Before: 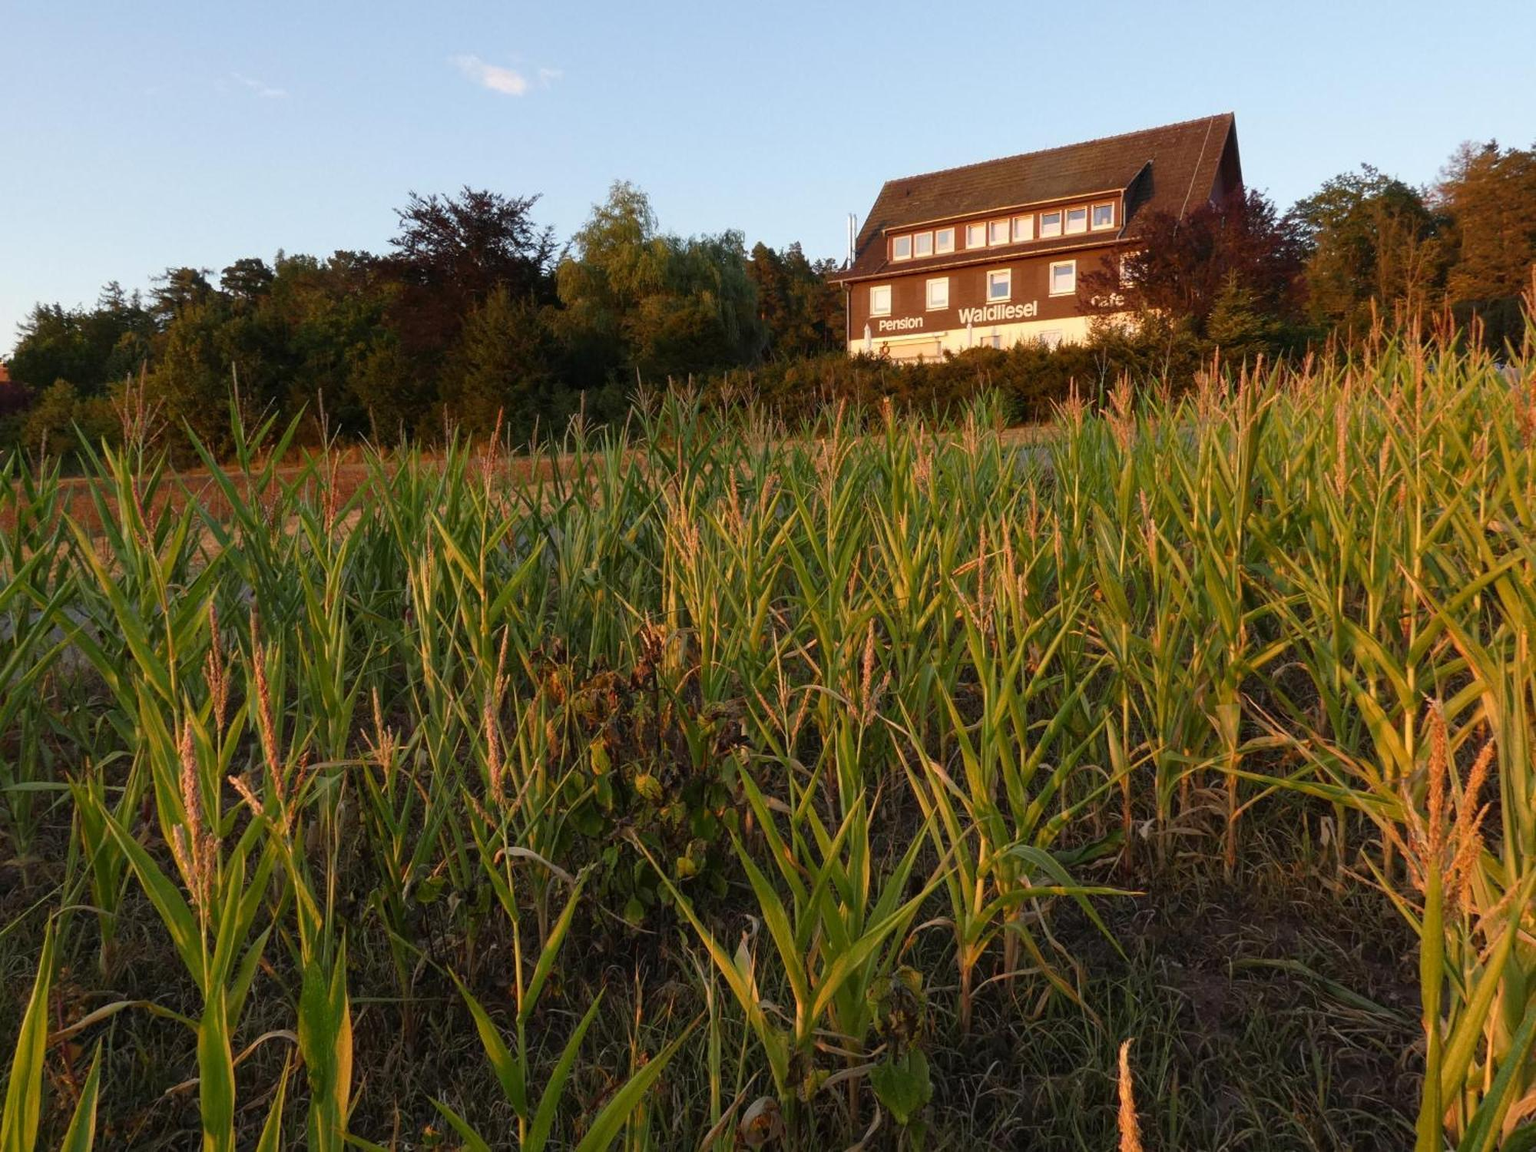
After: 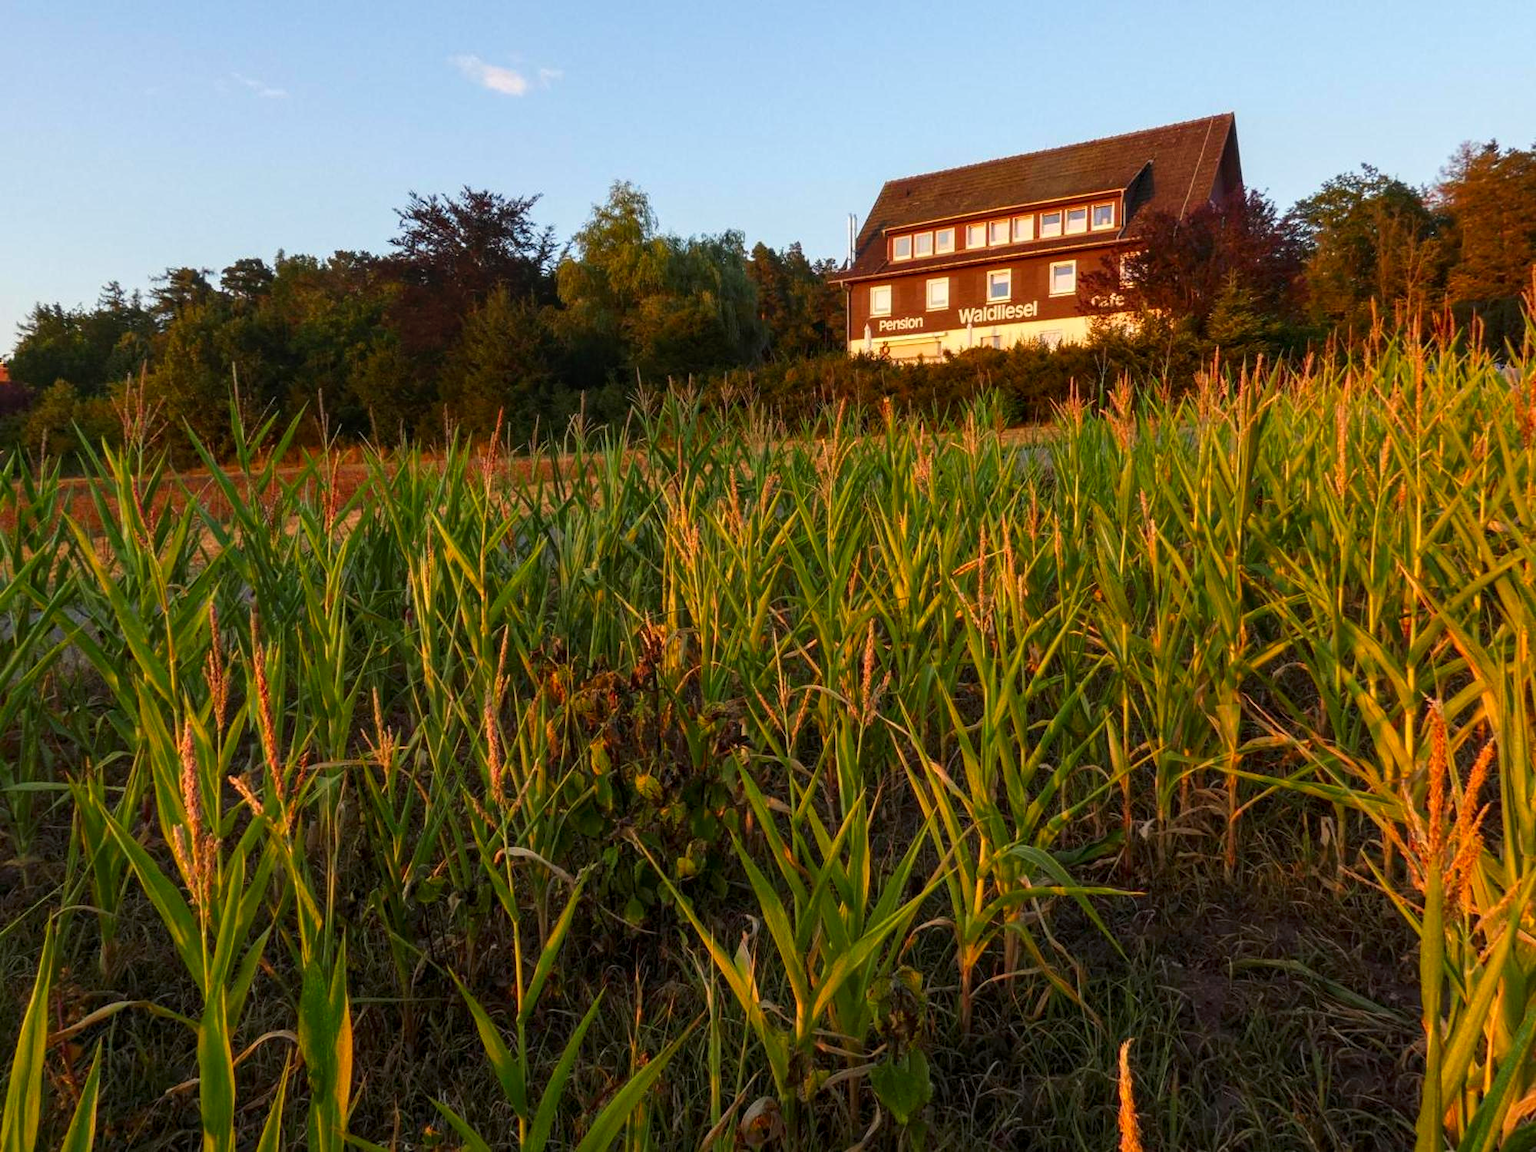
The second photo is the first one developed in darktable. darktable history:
contrast brightness saturation: brightness -0.02, saturation 0.35
local contrast: on, module defaults
tone curve: curves: ch0 [(0, 0) (0.003, 0.014) (0.011, 0.019) (0.025, 0.029) (0.044, 0.047) (0.069, 0.071) (0.1, 0.101) (0.136, 0.131) (0.177, 0.166) (0.224, 0.212) (0.277, 0.263) (0.335, 0.32) (0.399, 0.387) (0.468, 0.459) (0.543, 0.541) (0.623, 0.626) (0.709, 0.717) (0.801, 0.813) (0.898, 0.909) (1, 1)], preserve colors none
